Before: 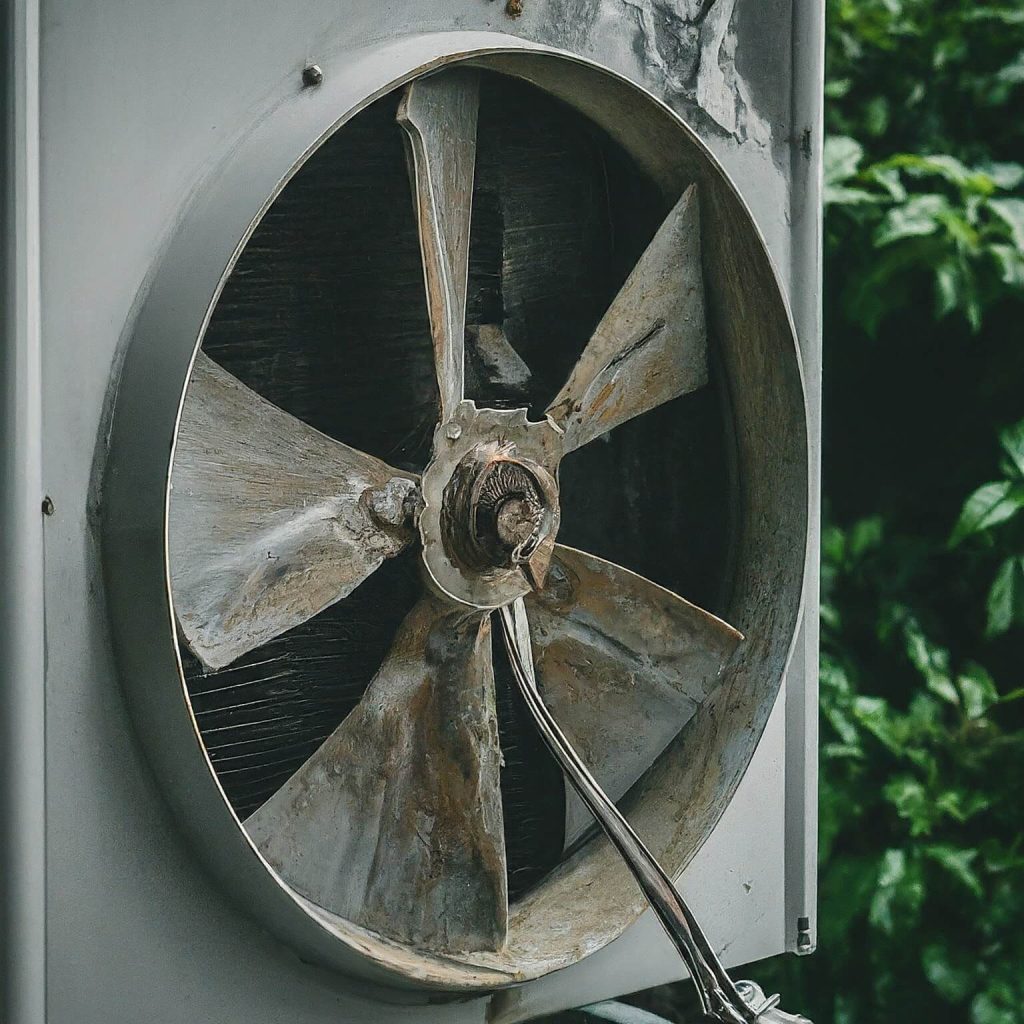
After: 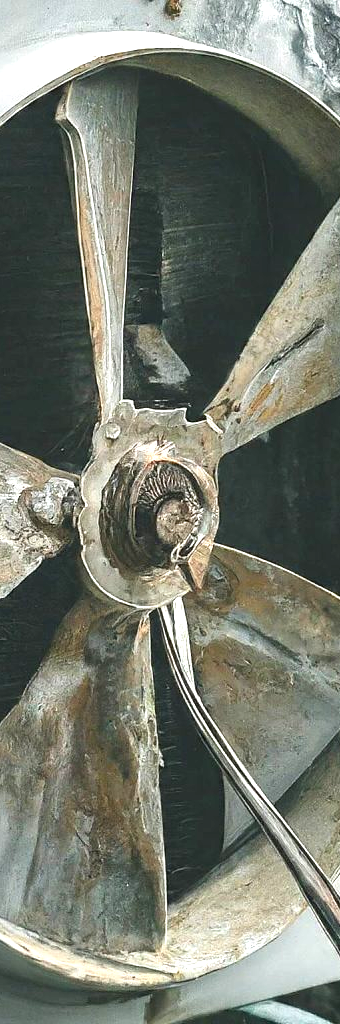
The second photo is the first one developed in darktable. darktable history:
color correction: saturation 0.99
crop: left 33.36%, right 33.36%
levels: levels [0, 0.499, 1]
exposure: black level correction 0, exposure 1.125 EV, compensate exposure bias true, compensate highlight preservation false
